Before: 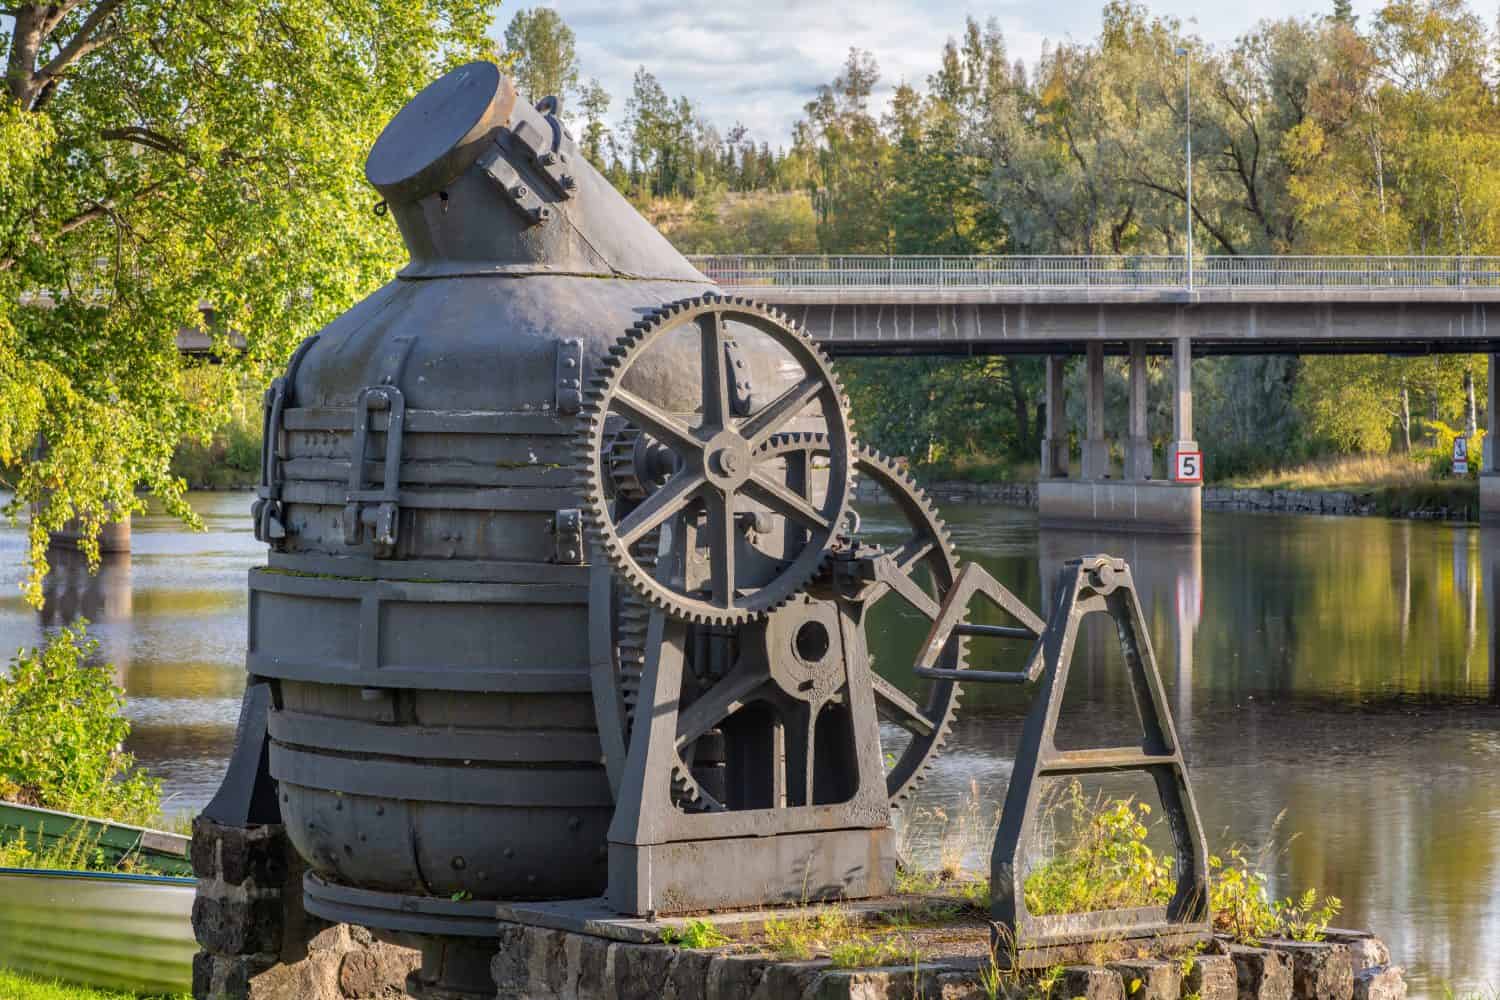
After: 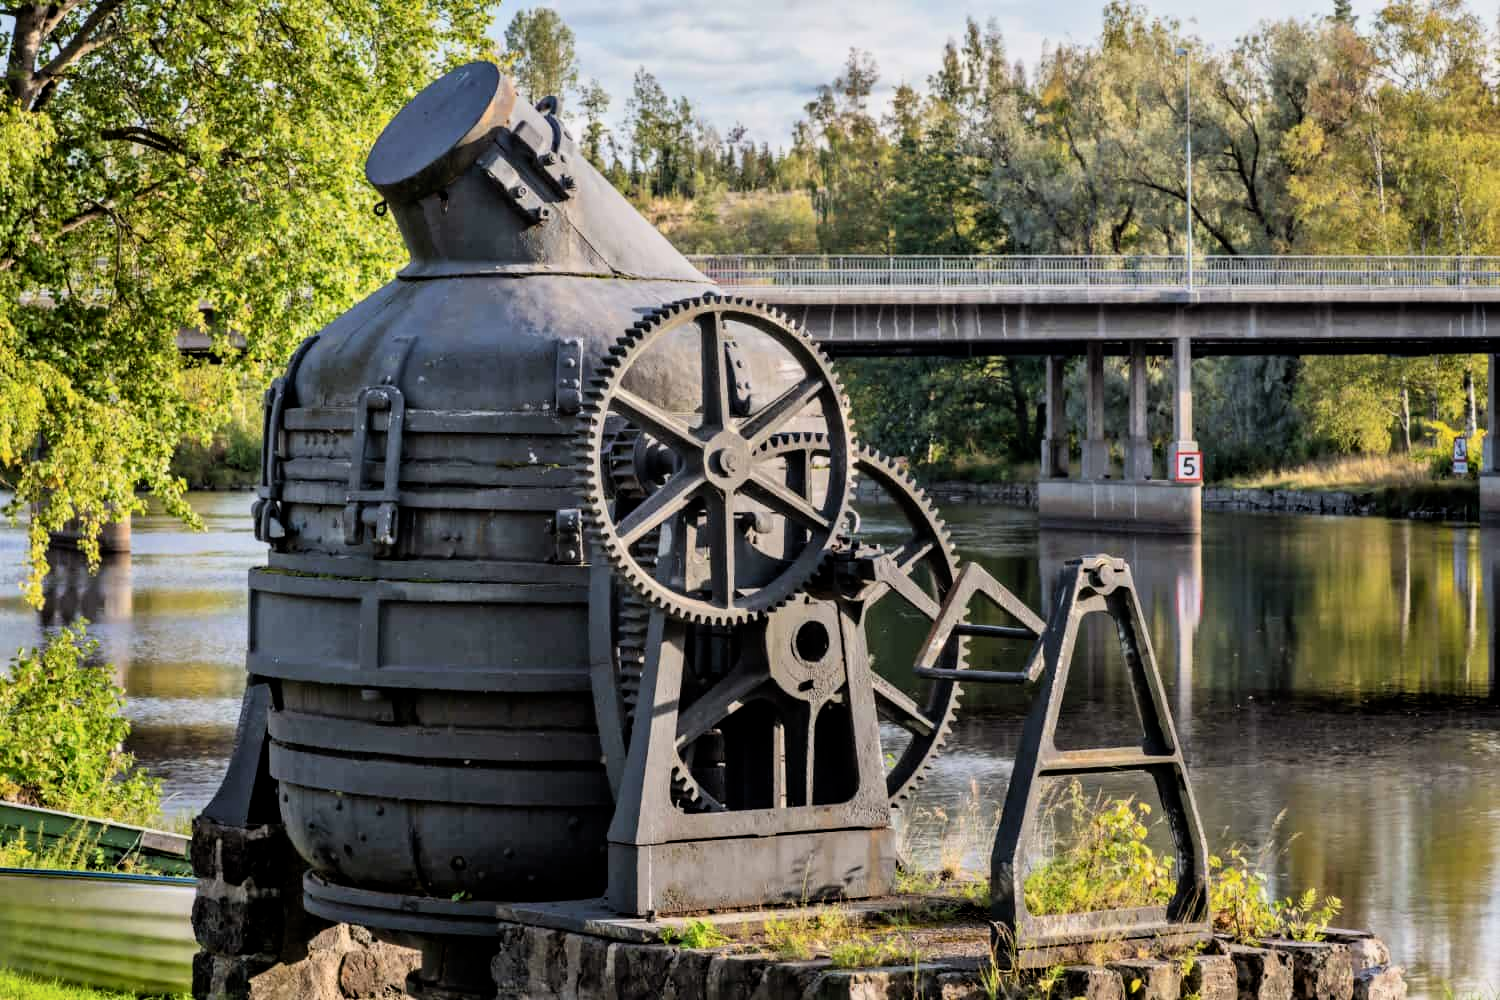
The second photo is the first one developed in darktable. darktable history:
contrast equalizer: octaves 7, y [[0.5, 0.5, 0.544, 0.569, 0.5, 0.5], [0.5 ×6], [0.5 ×6], [0 ×6], [0 ×6]]
filmic rgb: middle gray luminance 12.71%, black relative exposure -10.18 EV, white relative exposure 3.47 EV, target black luminance 0%, hardness 5.69, latitude 44.81%, contrast 1.233, highlights saturation mix 5.86%, shadows ↔ highlights balance 27.55%, color science v6 (2022)
